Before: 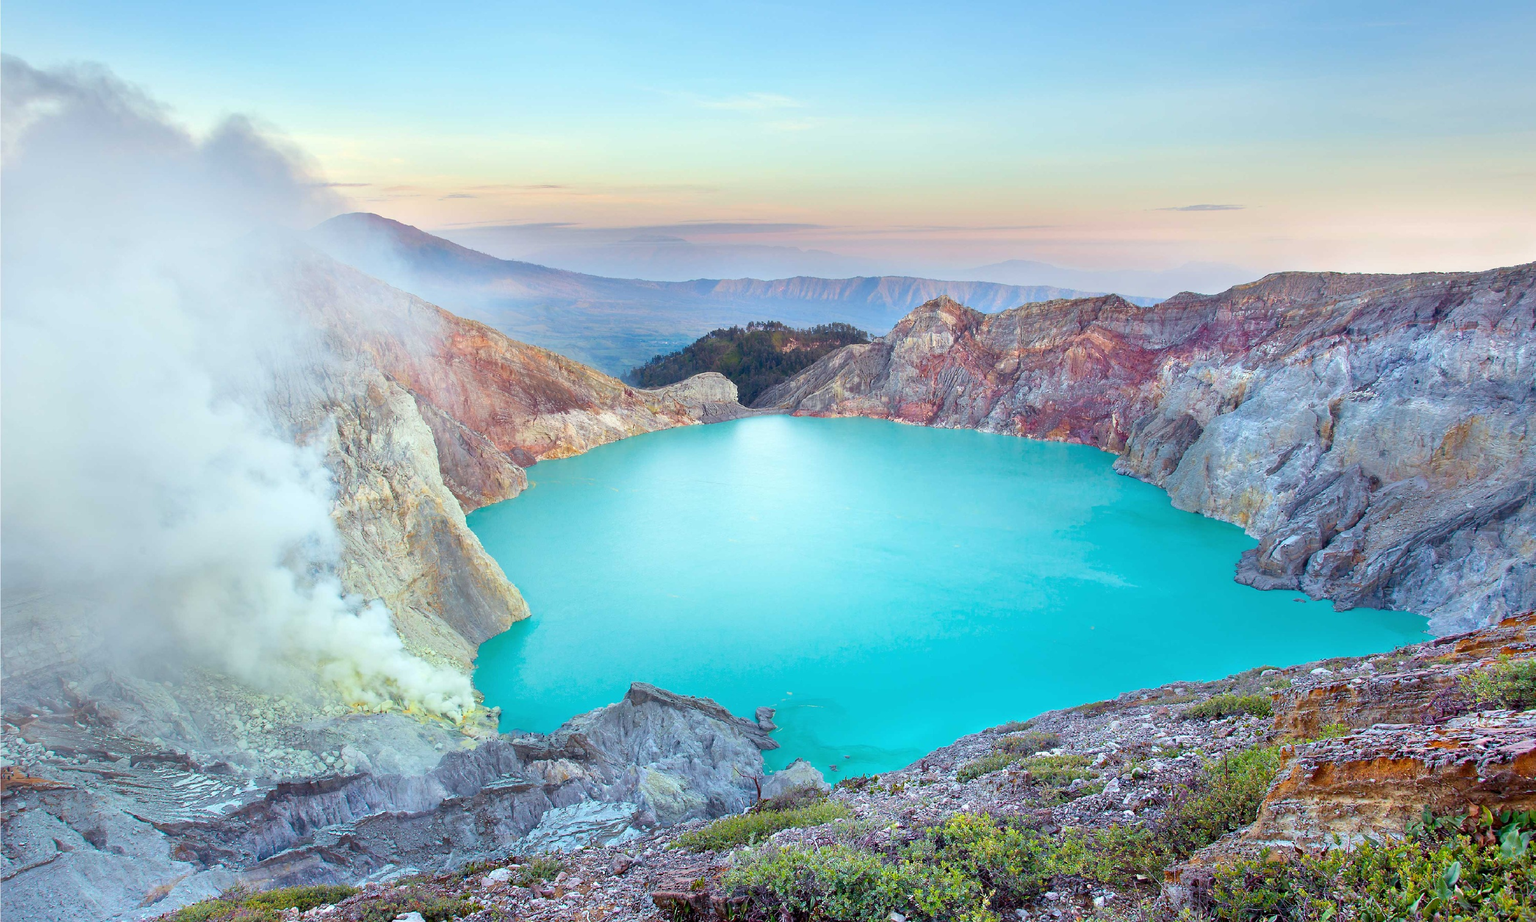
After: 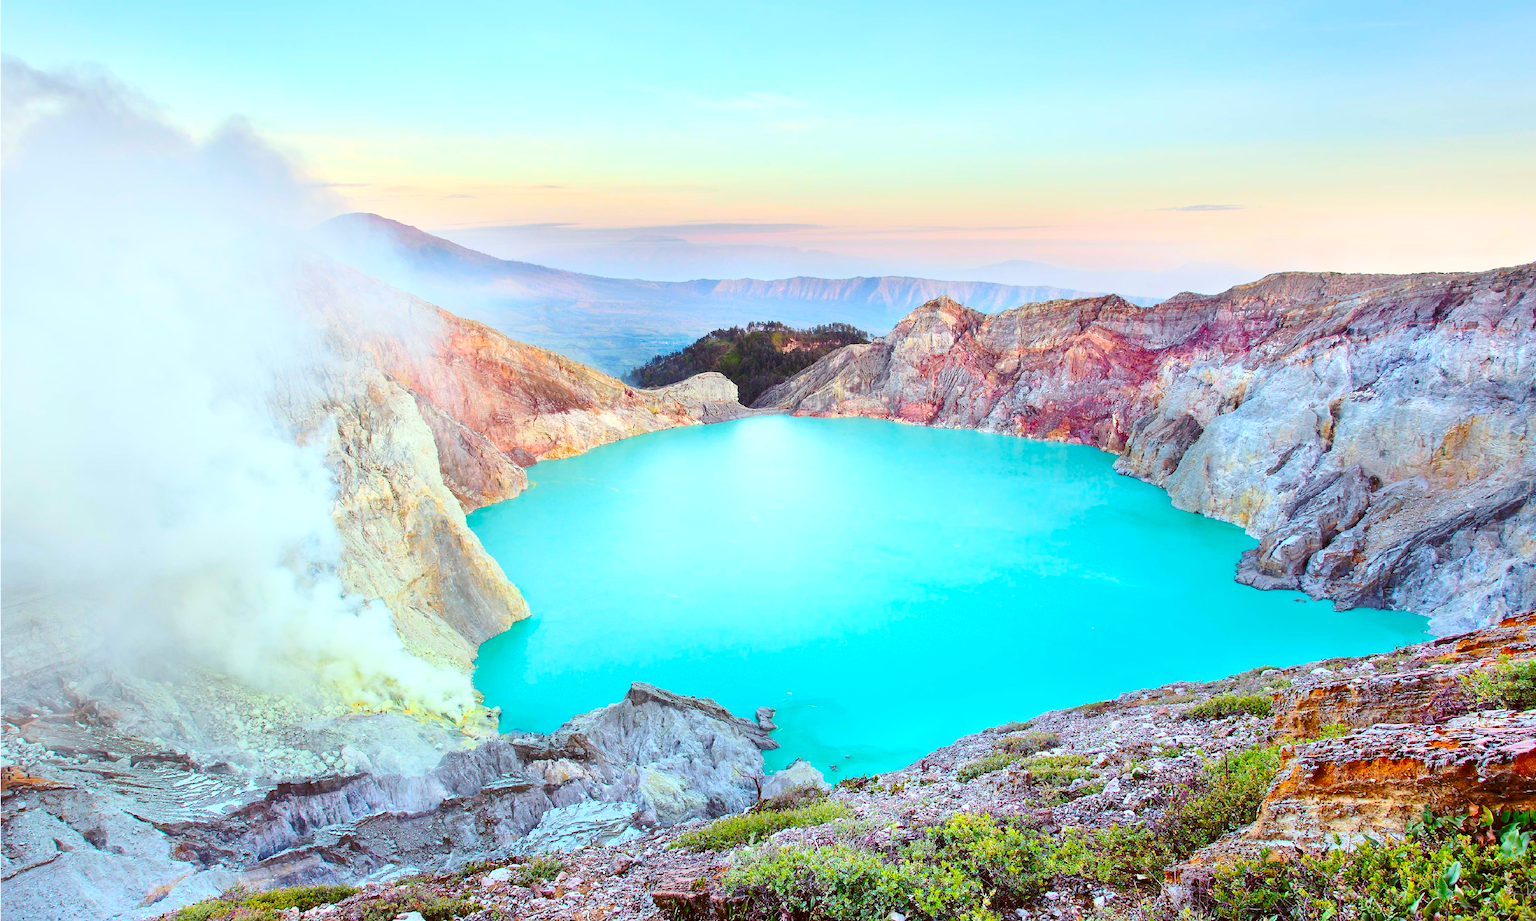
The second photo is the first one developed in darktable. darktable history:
contrast brightness saturation: contrast 0.196, brightness 0.167, saturation 0.225
exposure: exposure 0.124 EV, compensate exposure bias true, compensate highlight preservation false
base curve: curves: ch0 [(0, 0) (0.073, 0.04) (0.157, 0.139) (0.492, 0.492) (0.758, 0.758) (1, 1)], preserve colors none
color correction: highlights a* -0.597, highlights b* 0.155, shadows a* 4.65, shadows b* 20.16
